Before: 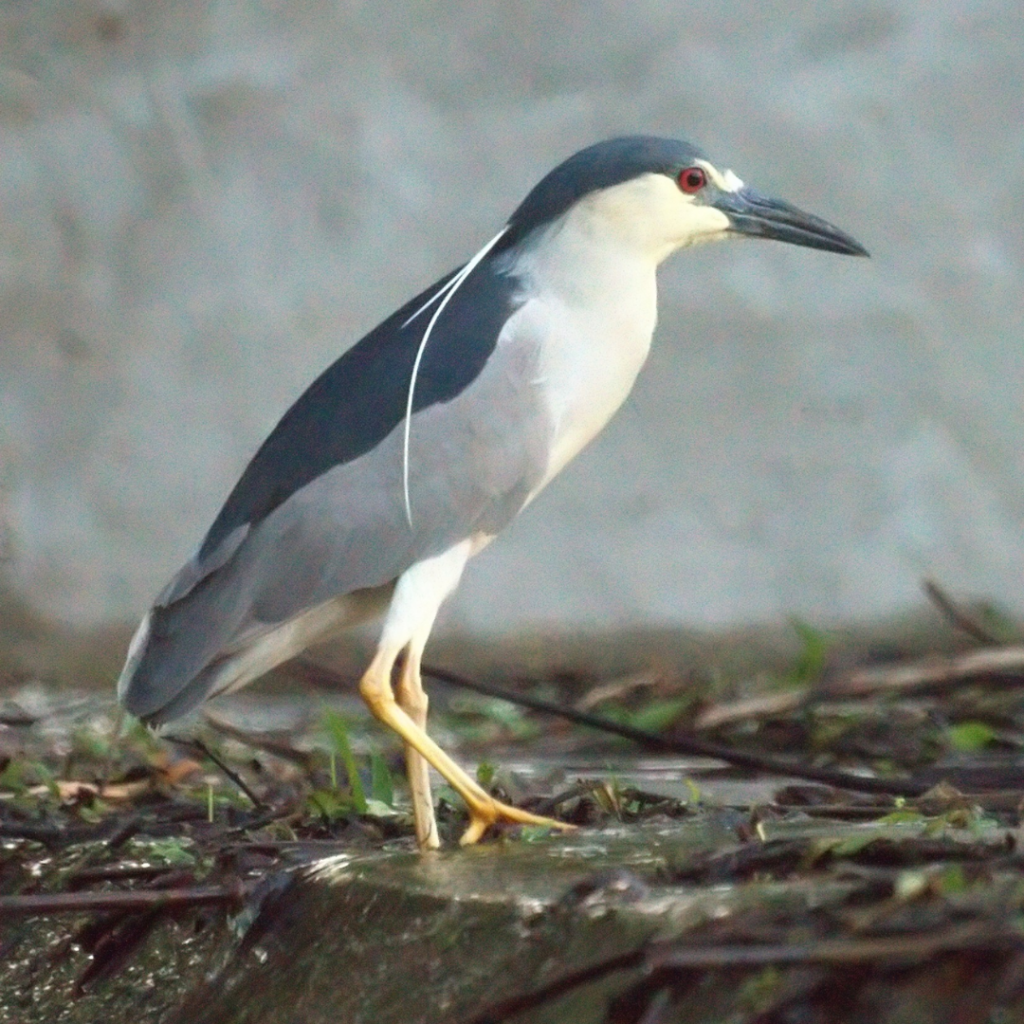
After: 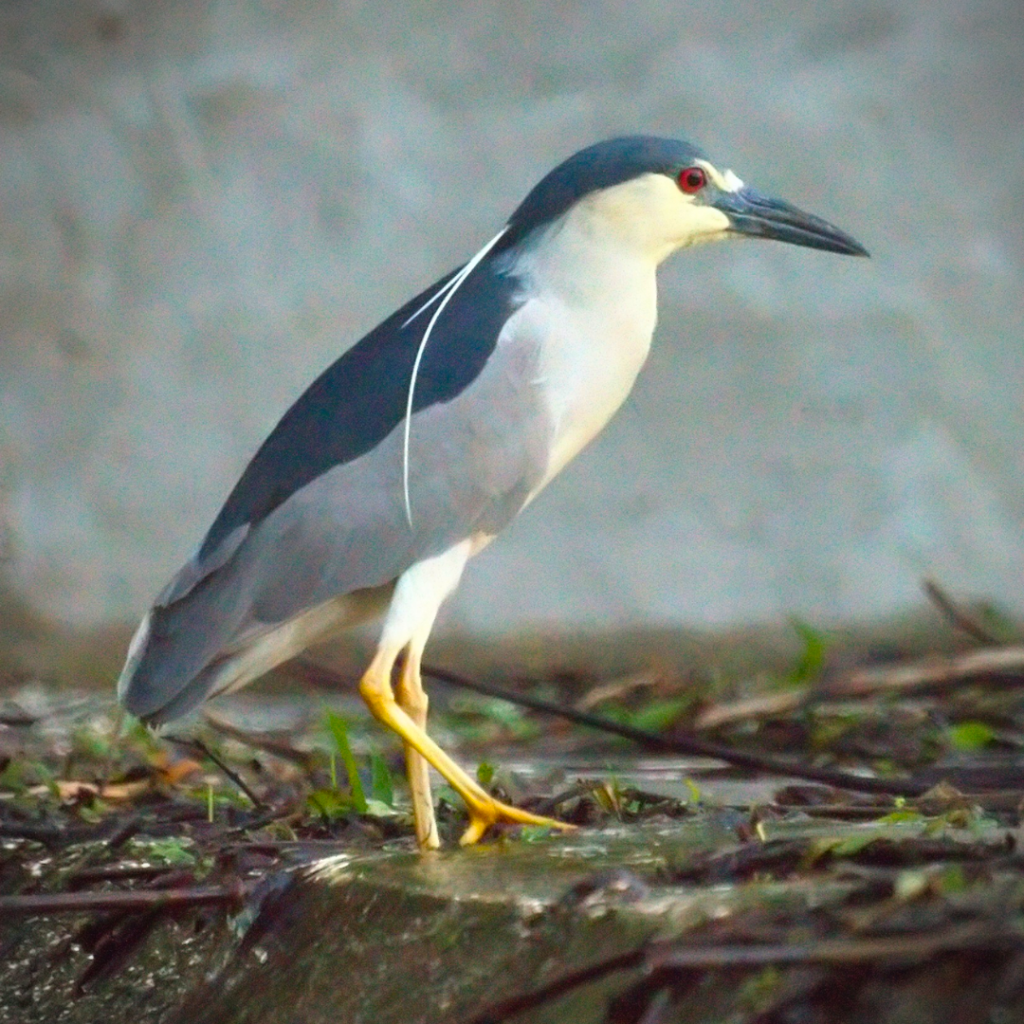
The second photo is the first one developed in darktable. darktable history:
color balance rgb: linear chroma grading › global chroma 15%, perceptual saturation grading › global saturation 30%
shadows and highlights: shadows 37.27, highlights -28.18, soften with gaussian
vignetting: fall-off start 91.19%
